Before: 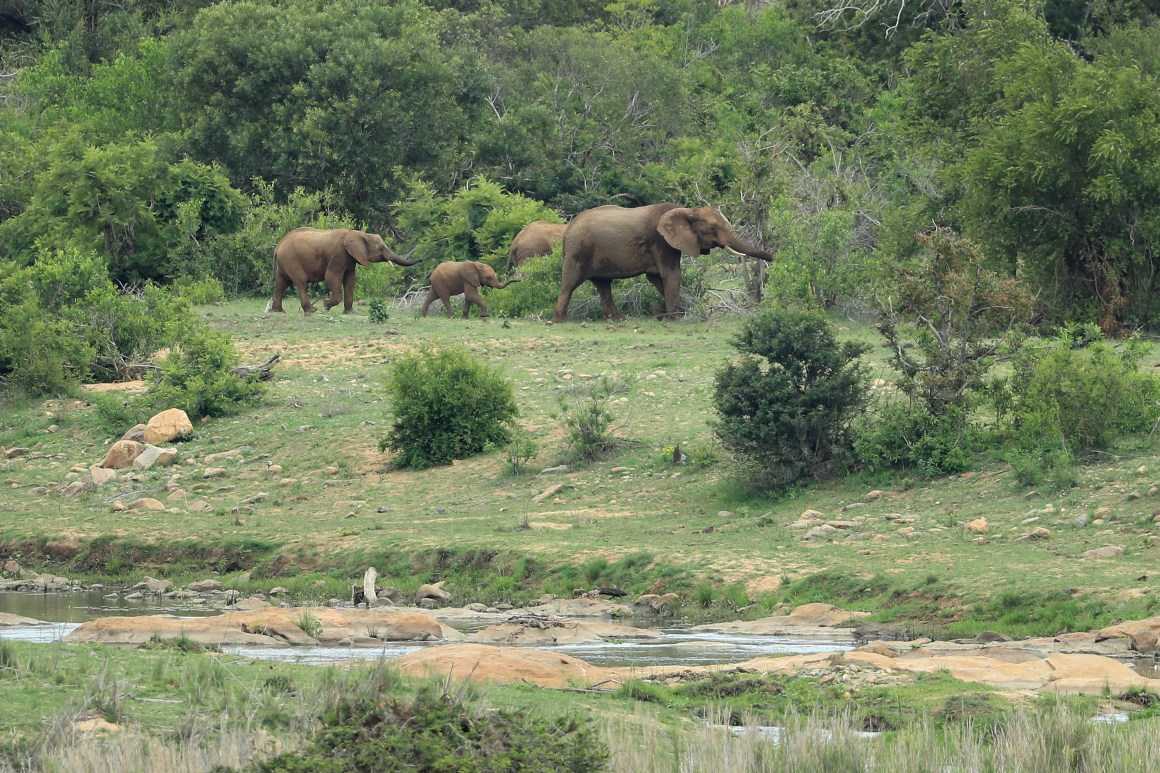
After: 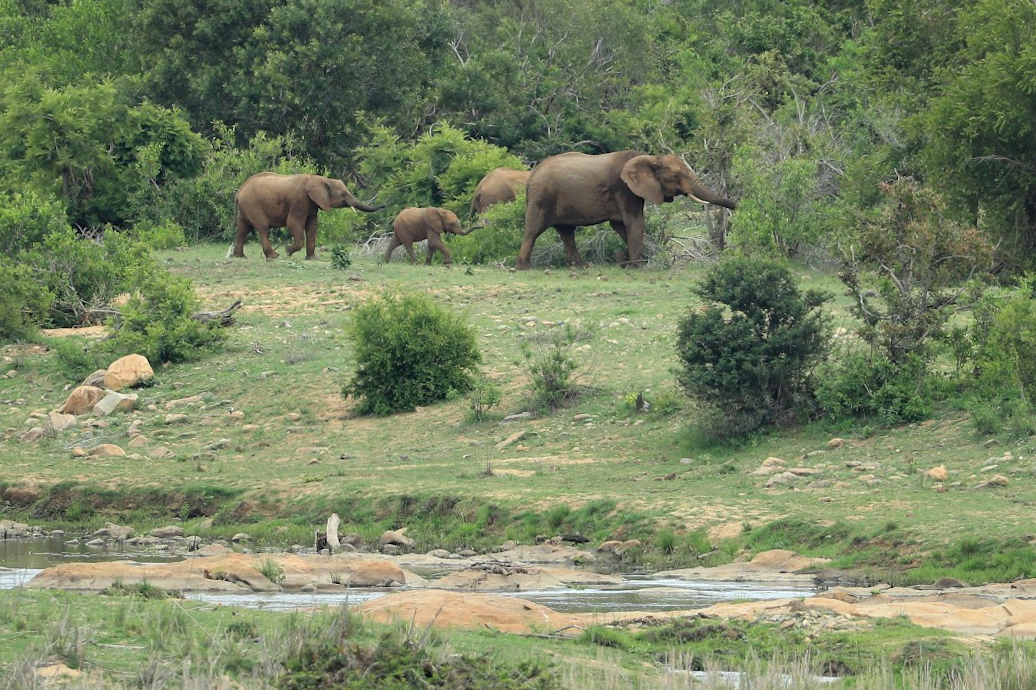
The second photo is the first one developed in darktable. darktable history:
crop: left 3.305%, top 6.436%, right 6.389%, bottom 3.258%
rotate and perspective: rotation 0.174°, lens shift (vertical) 0.013, lens shift (horizontal) 0.019, shear 0.001, automatic cropping original format, crop left 0.007, crop right 0.991, crop top 0.016, crop bottom 0.997
